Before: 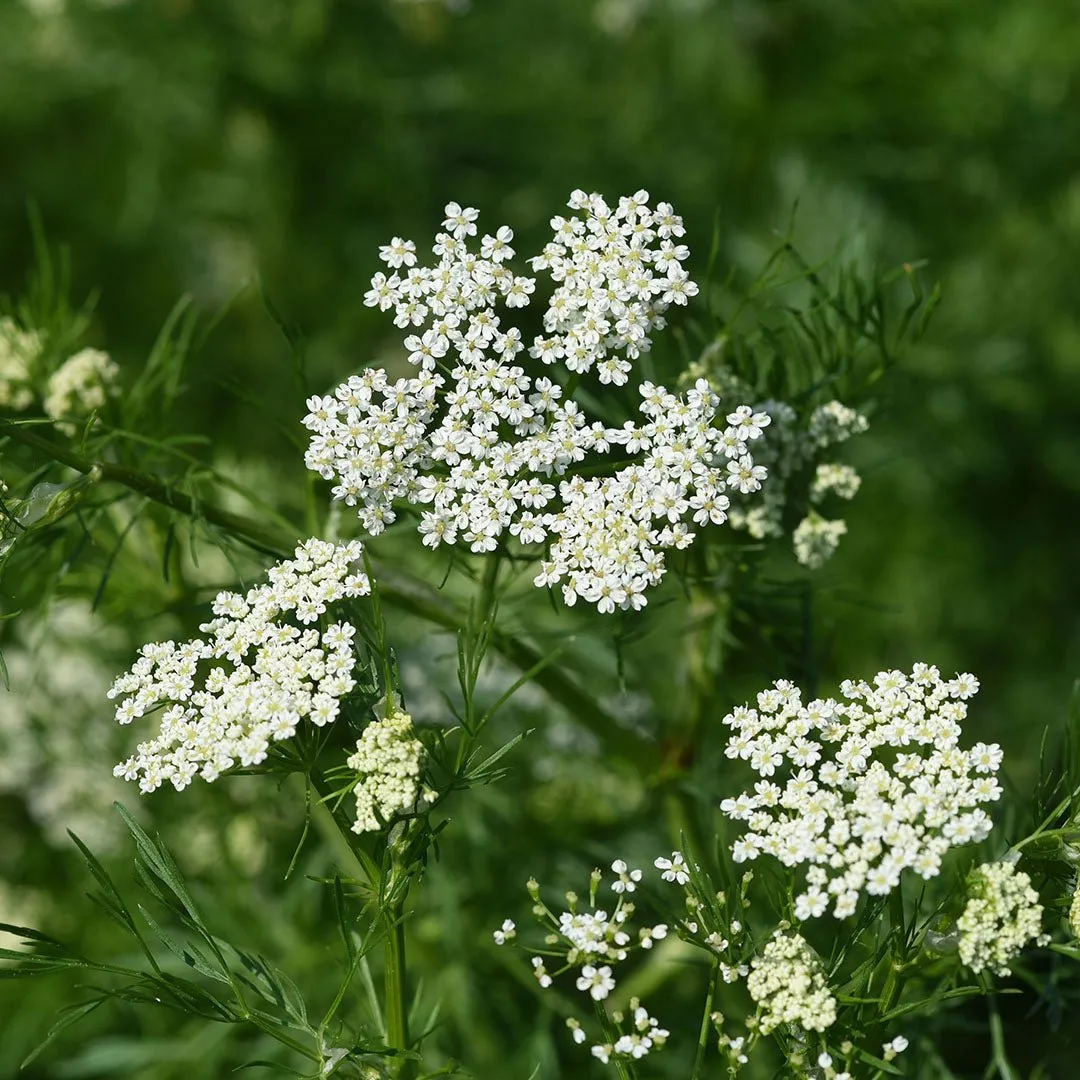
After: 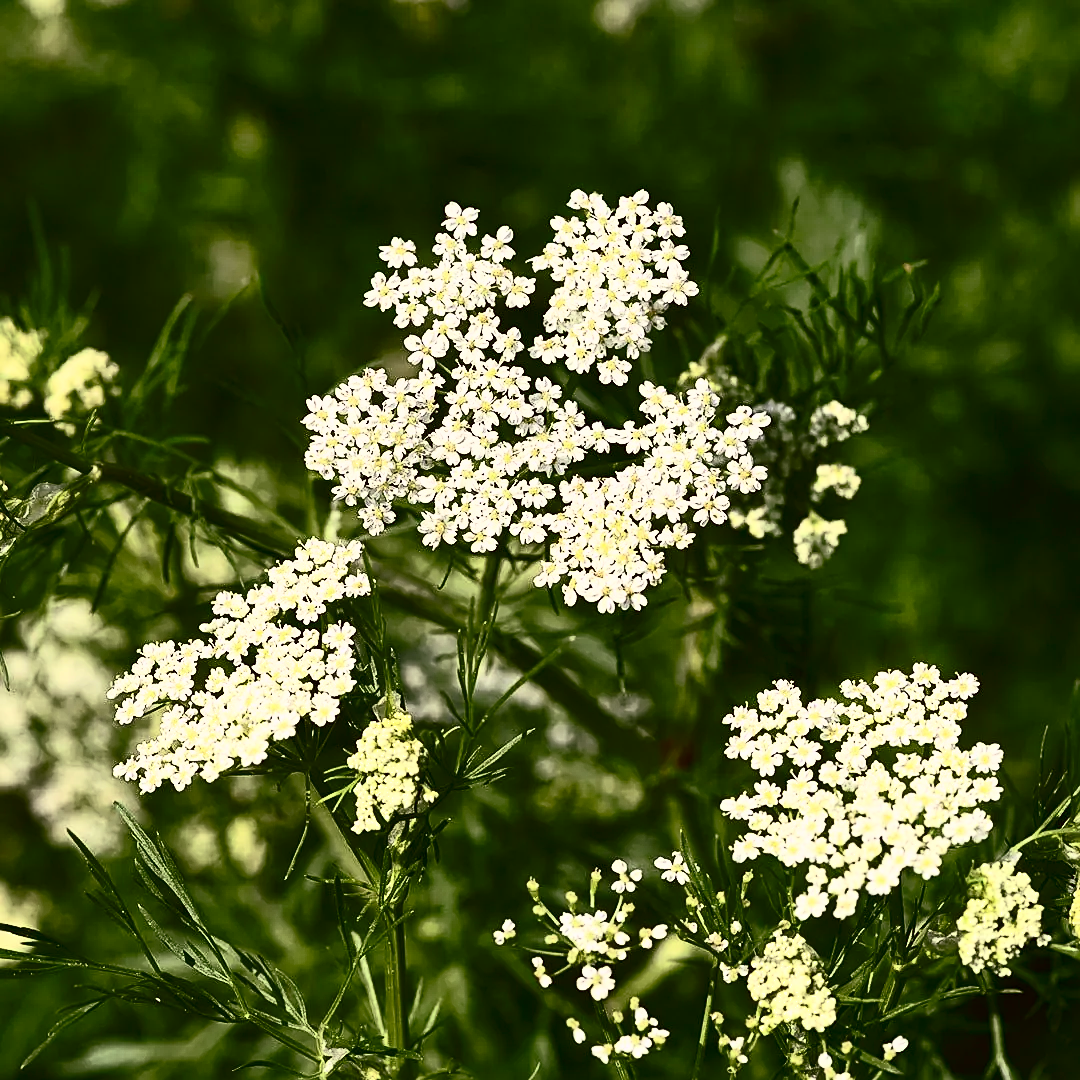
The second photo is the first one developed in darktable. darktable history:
shadows and highlights: on, module defaults
color correction: highlights a* 6.43, highlights b* 7.83, shadows a* 6.05, shadows b* 6.86, saturation 0.911
sharpen: on, module defaults
contrast brightness saturation: contrast 0.914, brightness 0.195
exposure: compensate highlight preservation false
